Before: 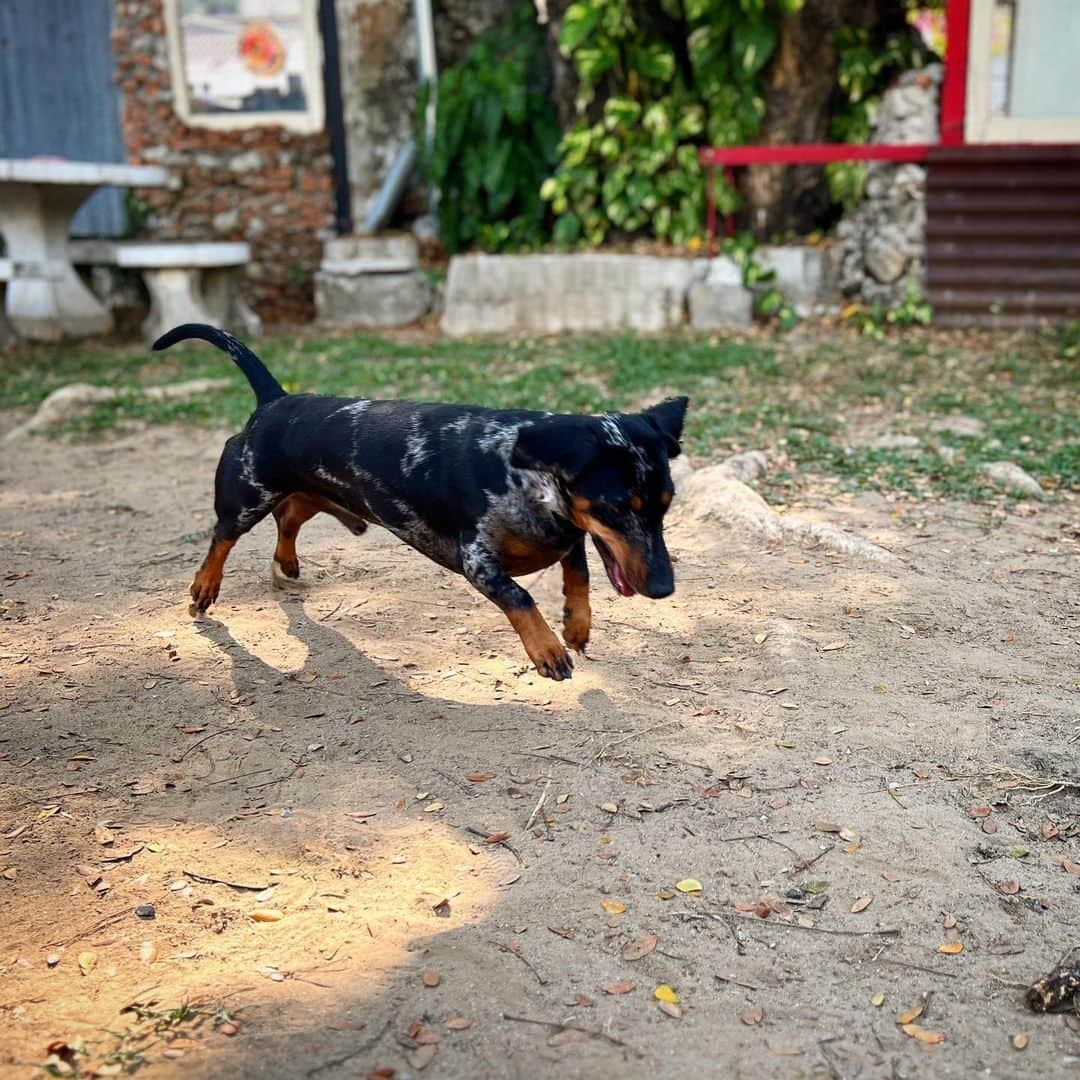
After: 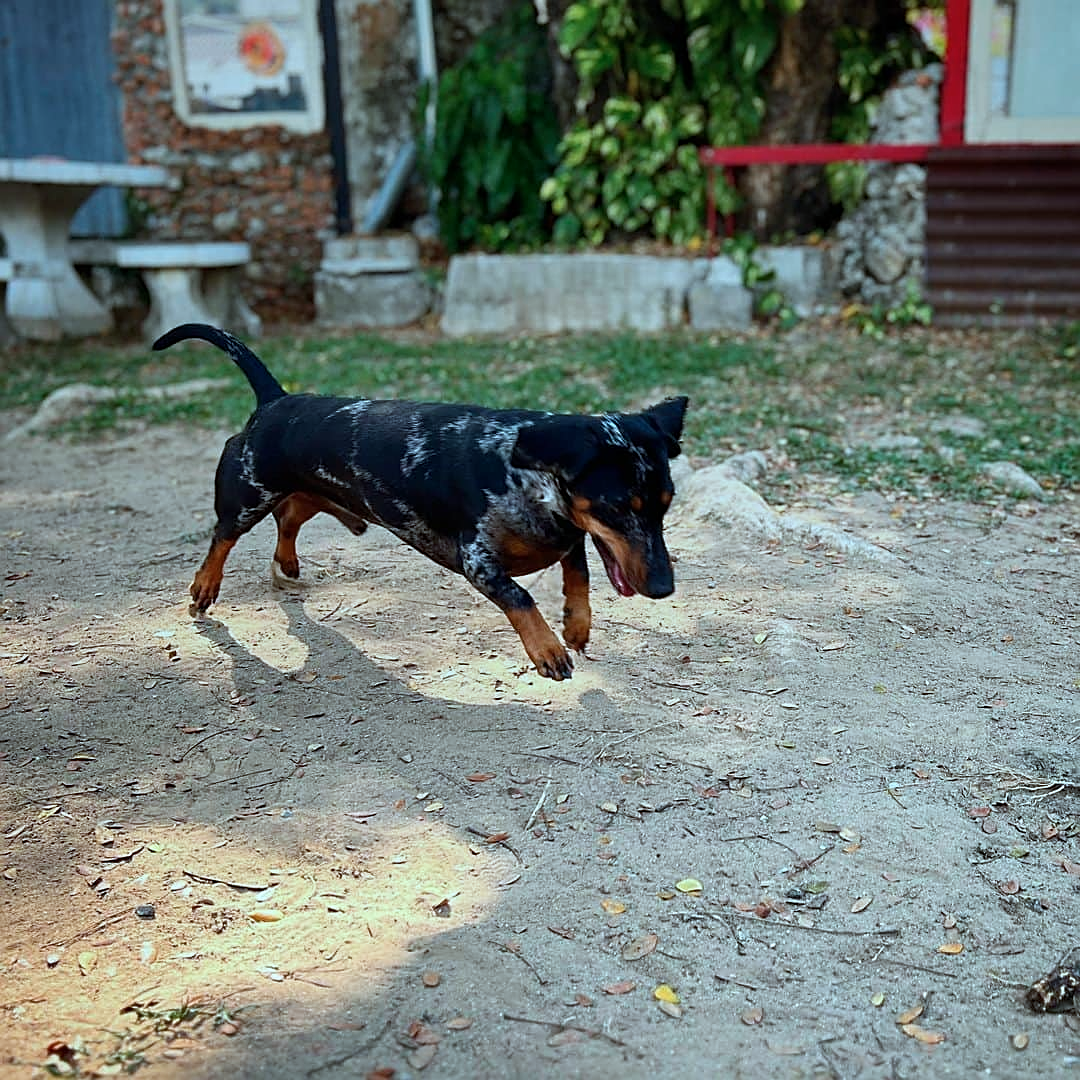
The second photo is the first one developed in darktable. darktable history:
sharpen: on, module defaults
color zones: curves: ch1 [(0, 0.513) (0.143, 0.524) (0.286, 0.511) (0.429, 0.506) (0.571, 0.503) (0.714, 0.503) (0.857, 0.508) (1, 0.513)]
color correction: highlights a* -11.71, highlights b* -15.58
graduated density: rotation -0.352°, offset 57.64
